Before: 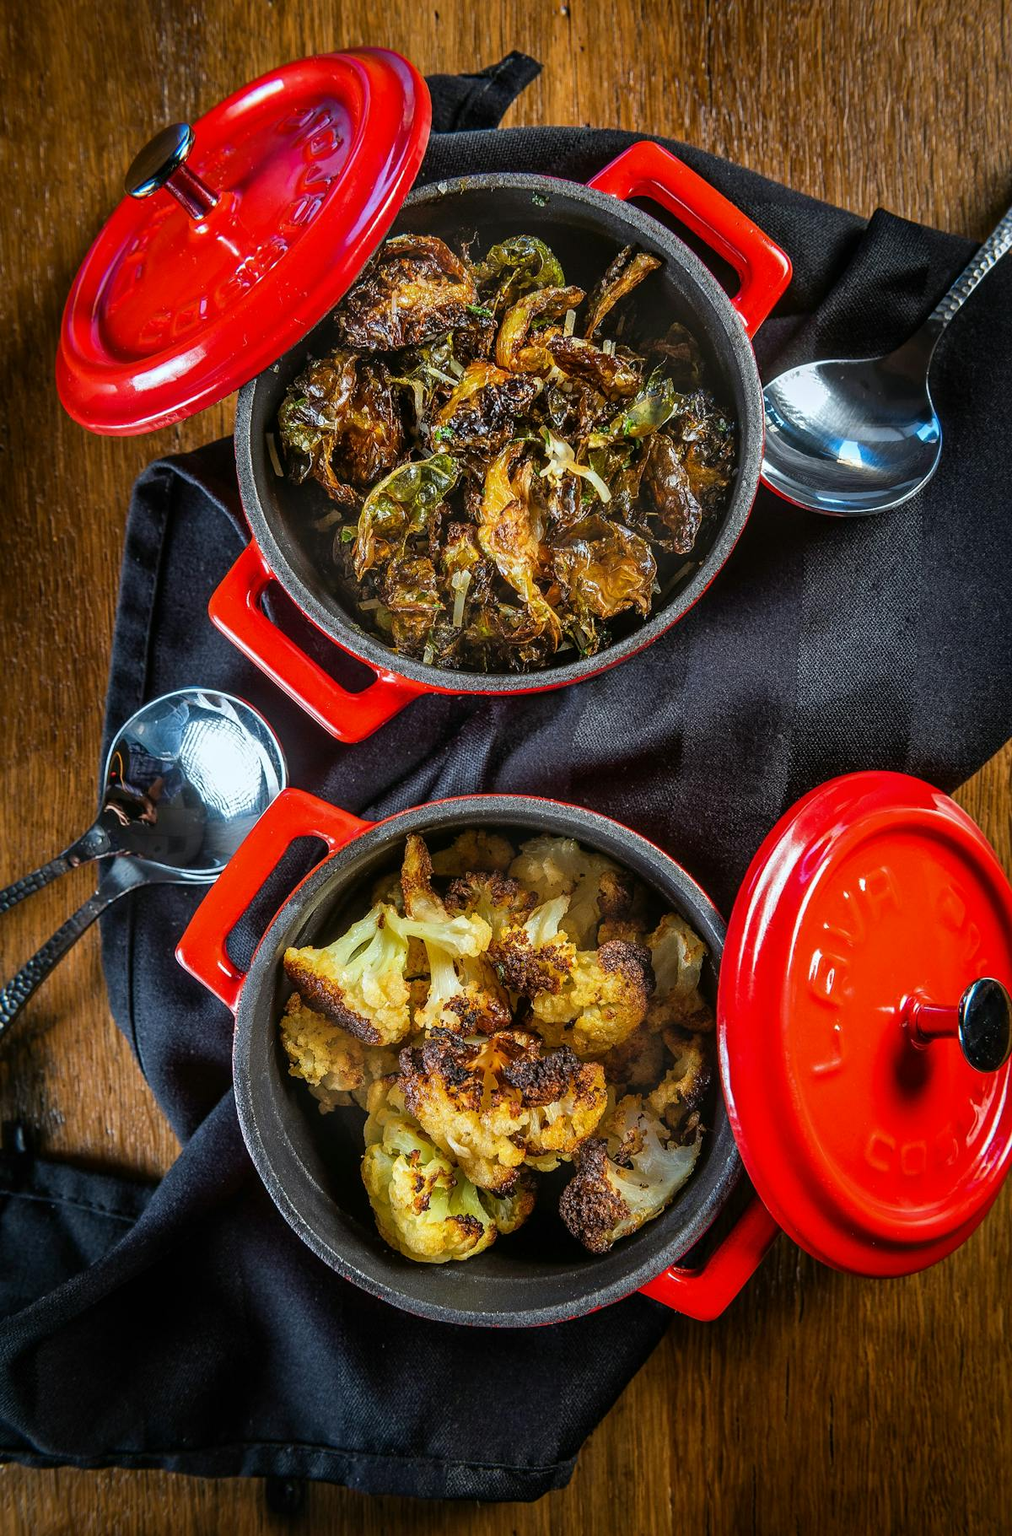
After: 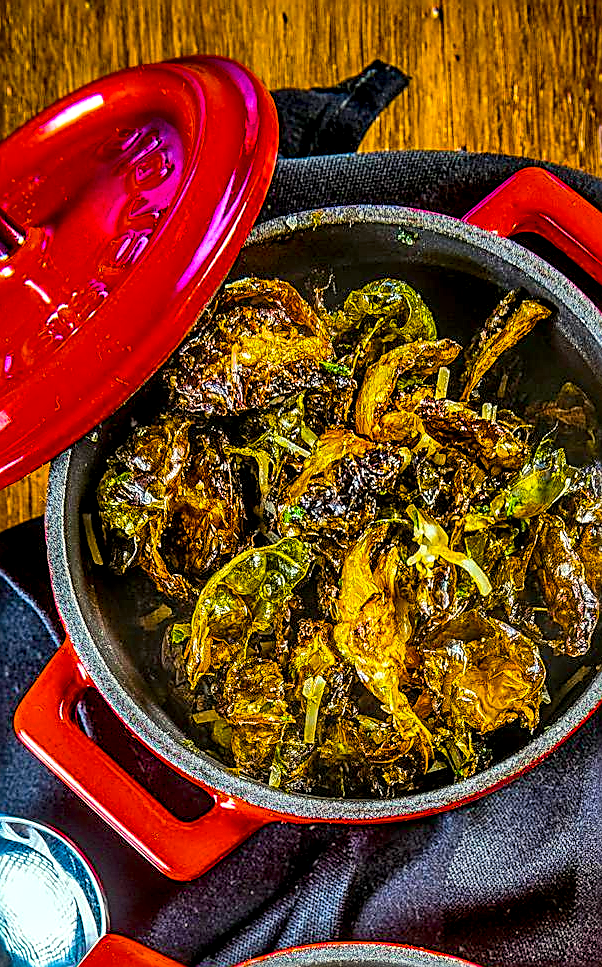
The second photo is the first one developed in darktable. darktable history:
sharpen: amount 1.007
local contrast: detail 161%
exposure: exposure -0.051 EV, compensate exposure bias true, compensate highlight preservation false
crop: left 19.449%, right 30.347%, bottom 46.853%
color balance rgb: power › luminance 3.207%, power › hue 229.88°, highlights gain › luminance 6.772%, highlights gain › chroma 1.961%, highlights gain › hue 89.89°, perceptual saturation grading › global saturation 63.874%, perceptual saturation grading › highlights 58.938%, perceptual saturation grading › mid-tones 49.963%, perceptual saturation grading › shadows 50.234%
shadows and highlights: low approximation 0.01, soften with gaussian
